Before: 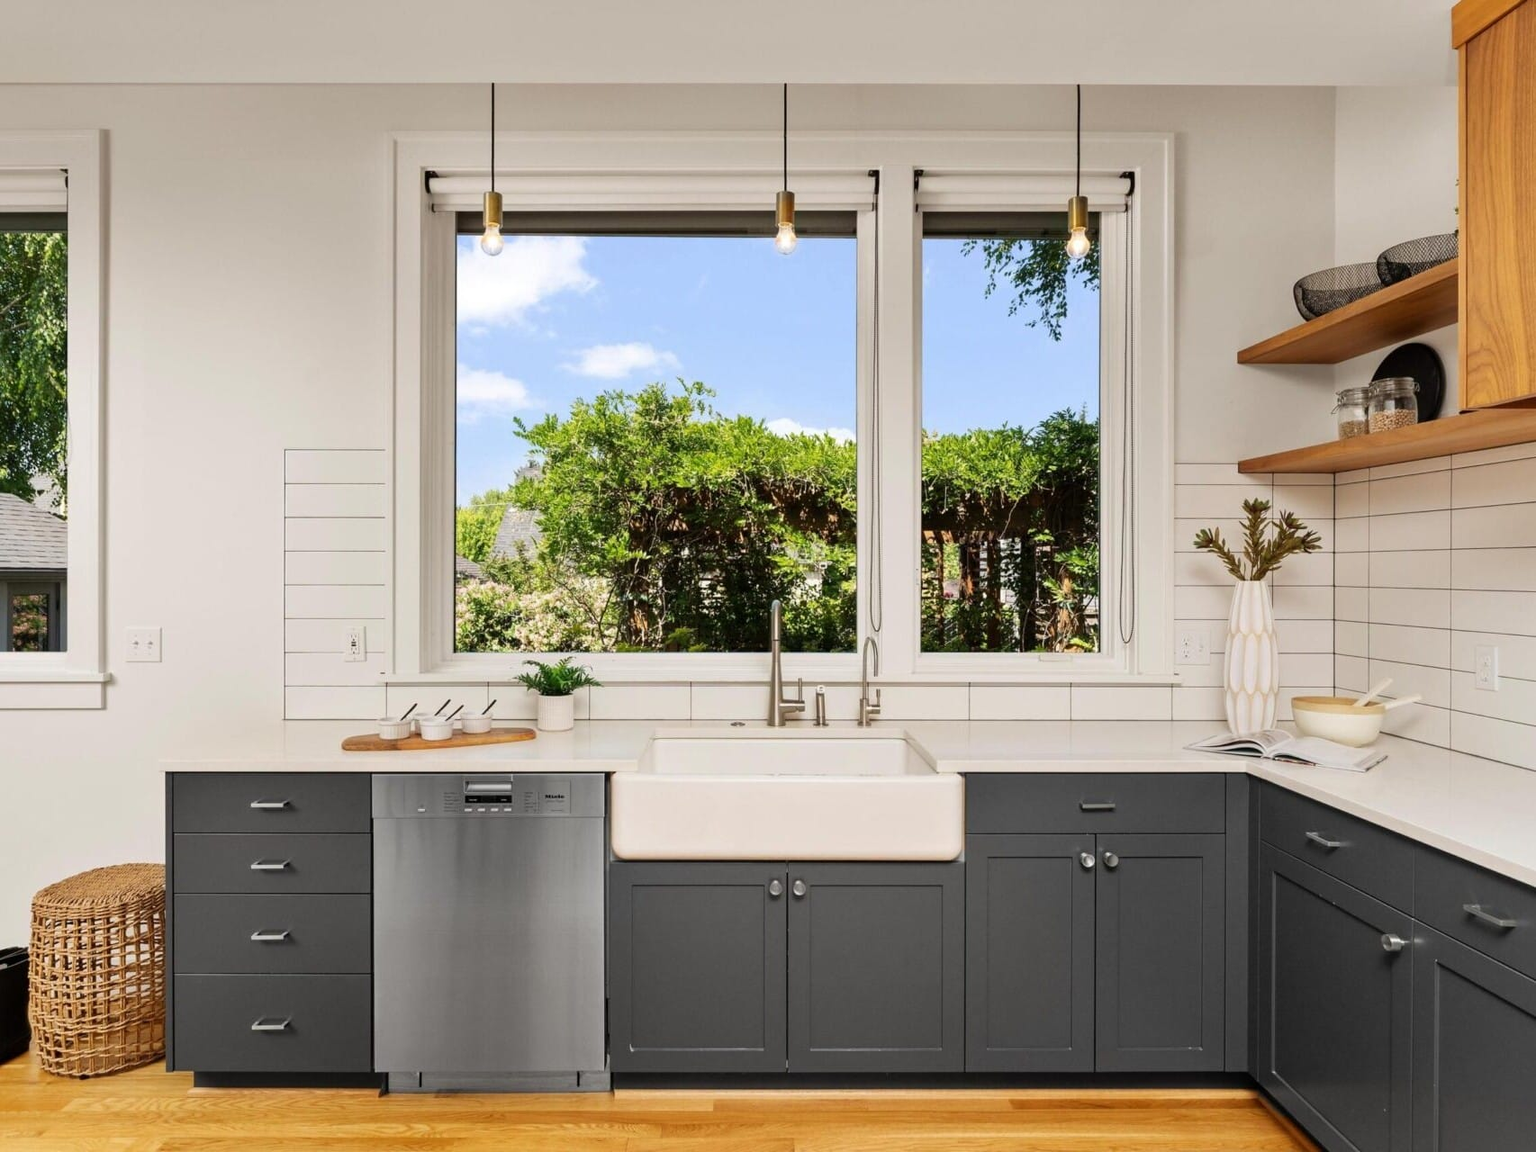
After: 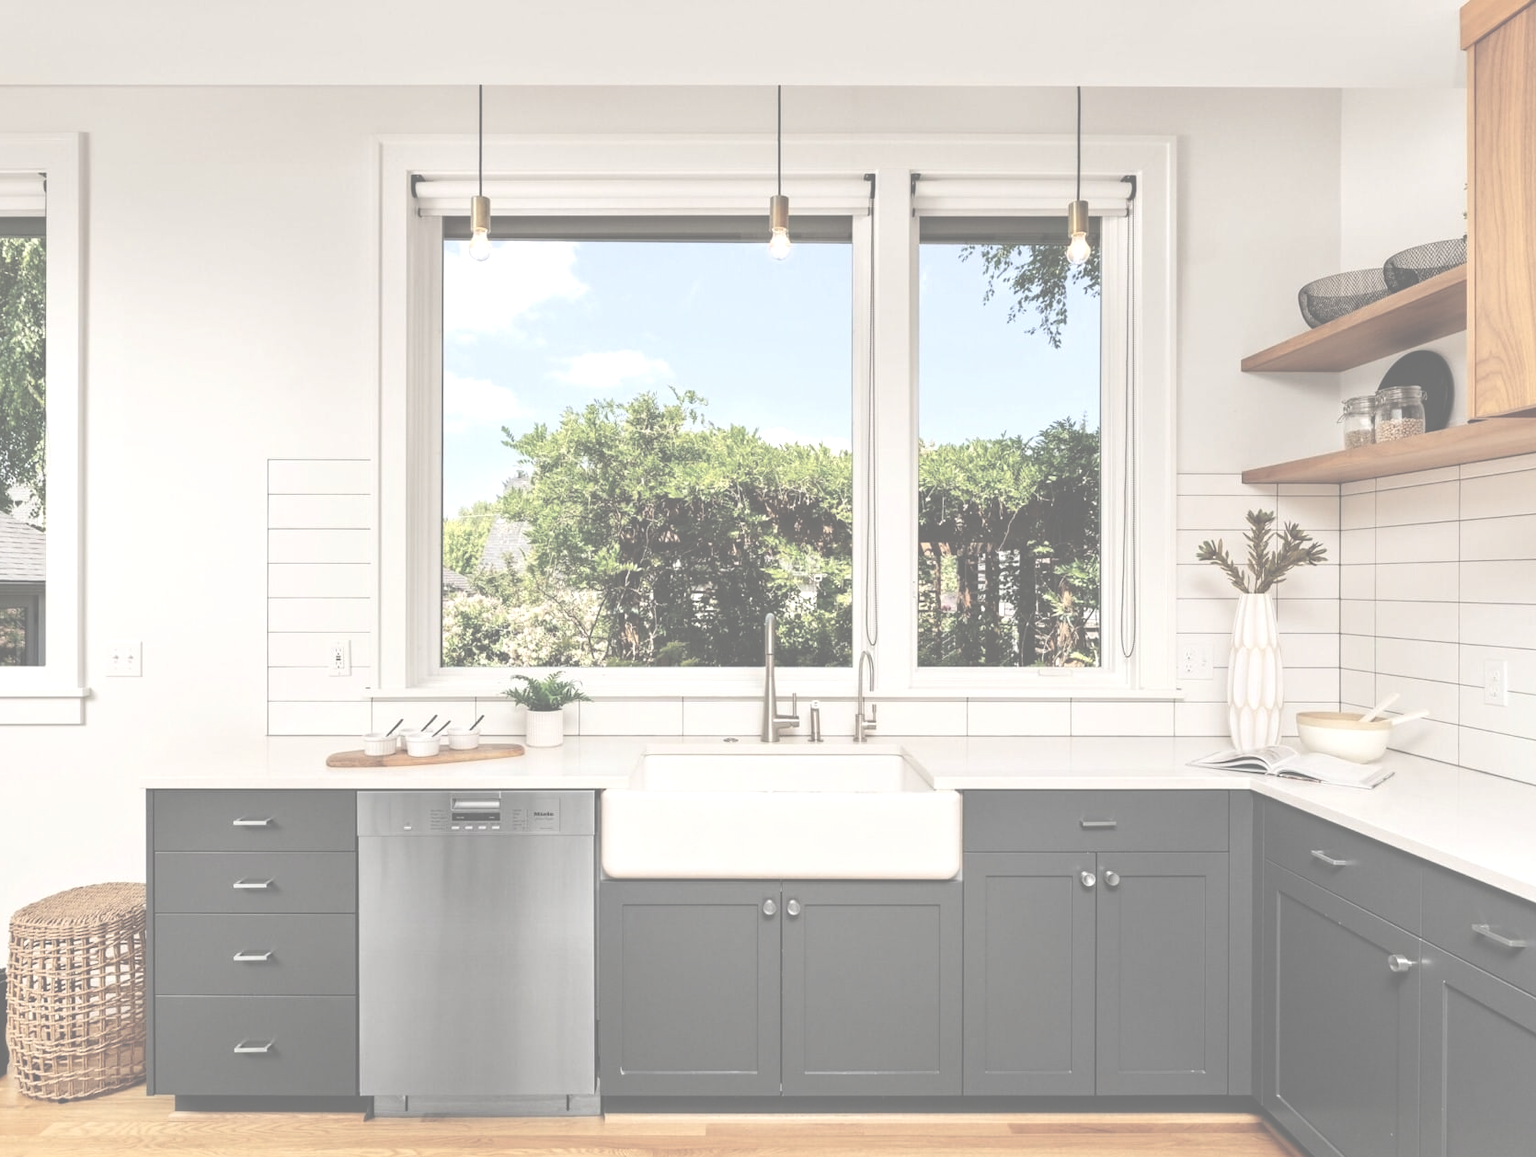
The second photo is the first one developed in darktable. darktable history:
crop and rotate: left 1.556%, right 0.507%, bottom 1.6%
contrast brightness saturation: brightness 0.187, saturation -0.491
exposure: black level correction -0.071, exposure 0.502 EV, compensate highlight preservation false
